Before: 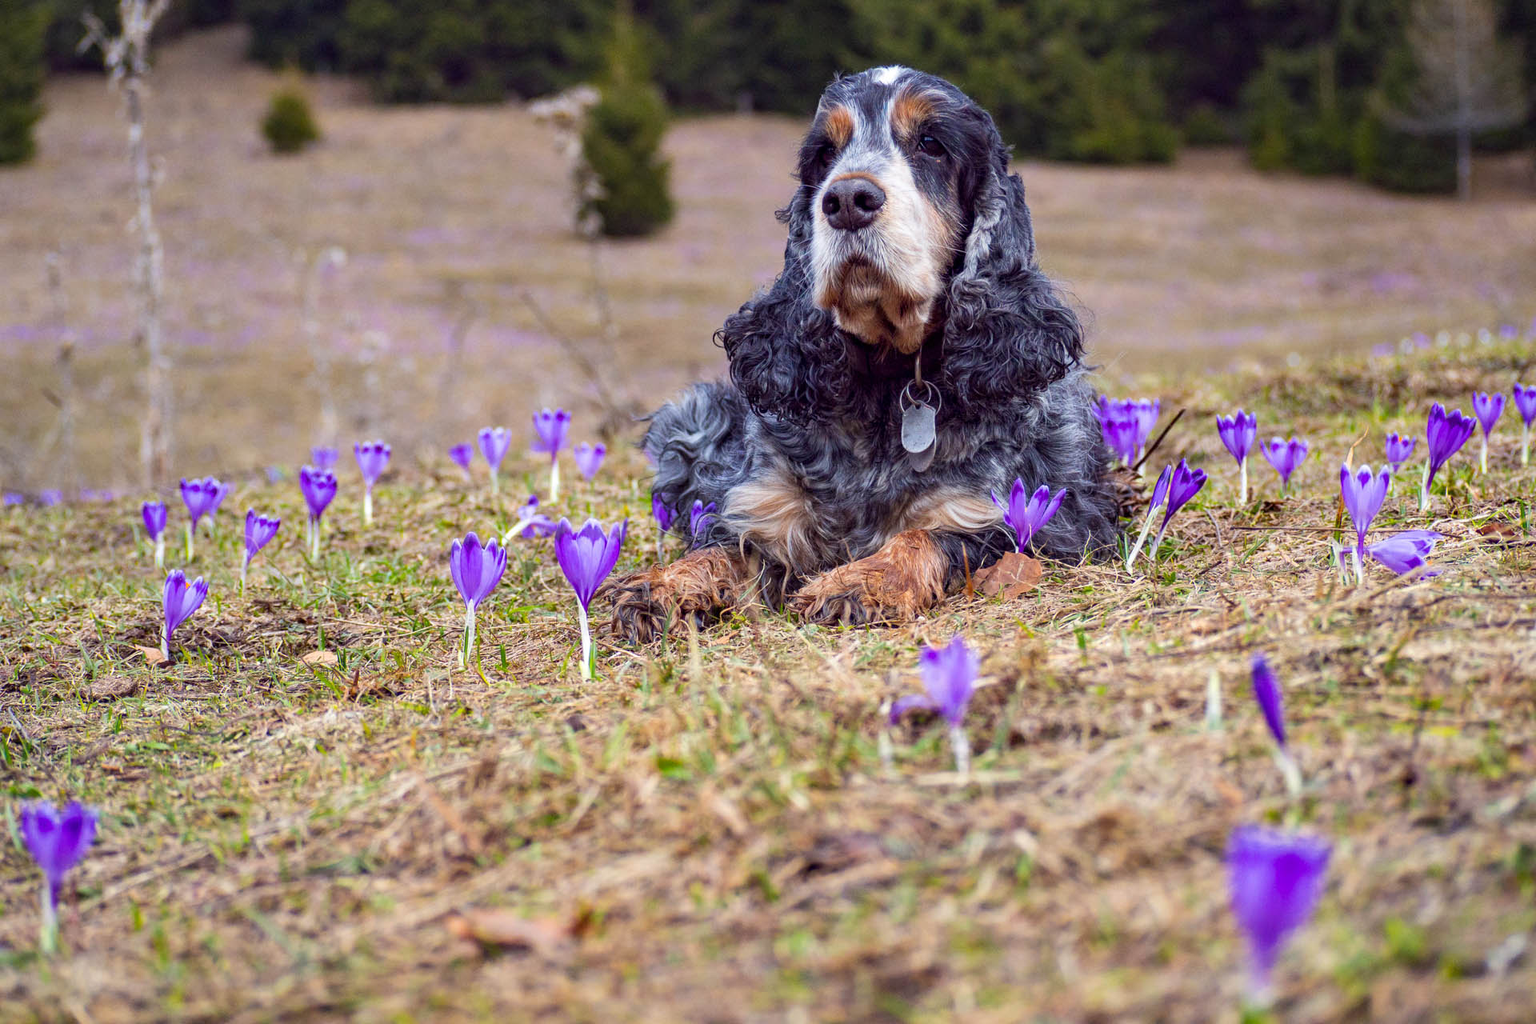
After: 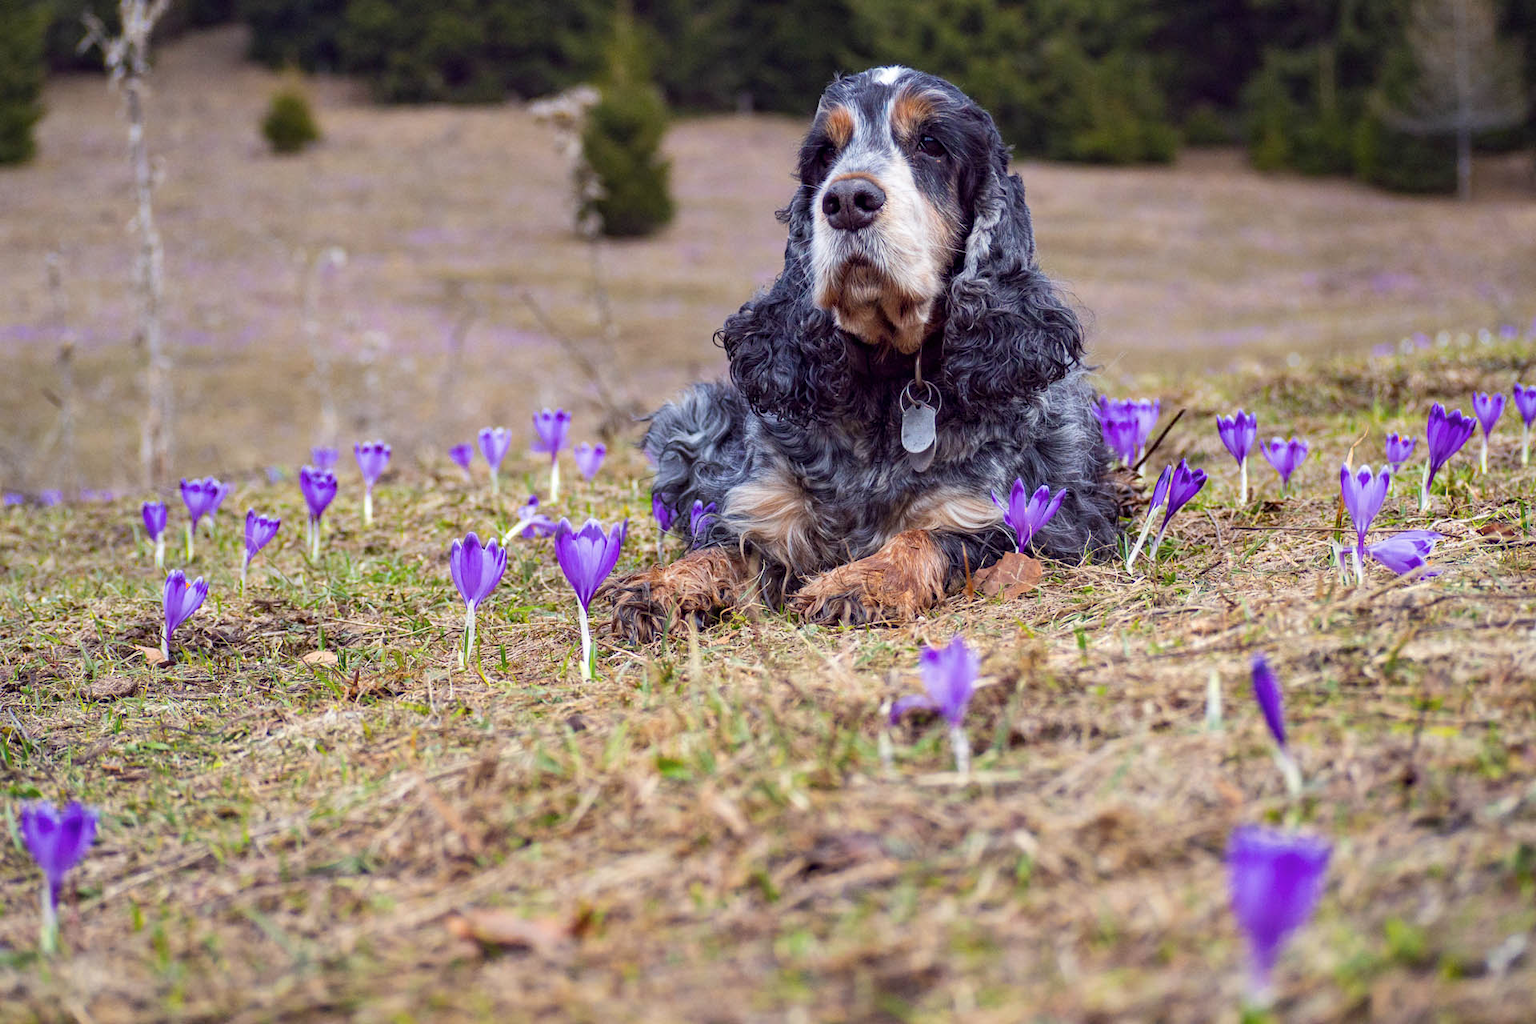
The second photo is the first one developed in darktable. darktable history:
contrast brightness saturation: saturation -0.063
